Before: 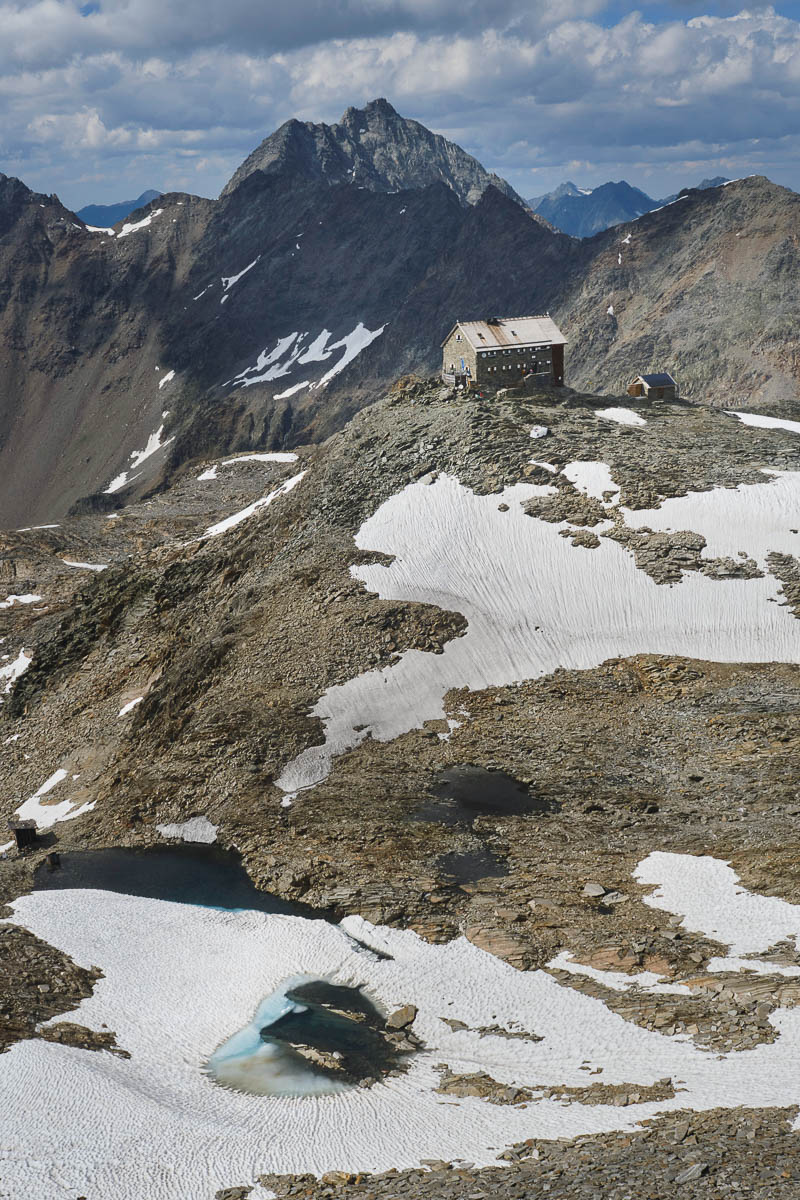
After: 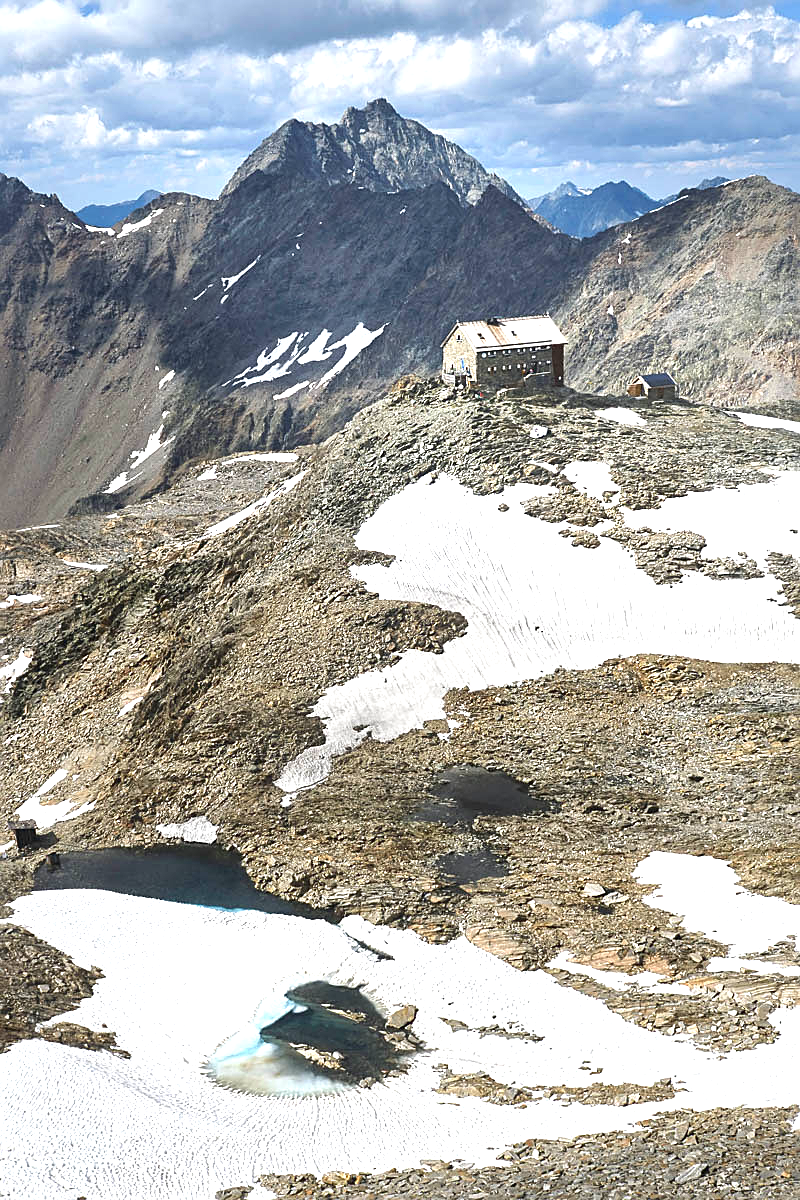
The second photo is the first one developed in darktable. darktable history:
exposure: exposure 1.133 EV, compensate exposure bias true, compensate highlight preservation false
local contrast: mode bilateral grid, contrast 20, coarseness 51, detail 128%, midtone range 0.2
sharpen: on, module defaults
